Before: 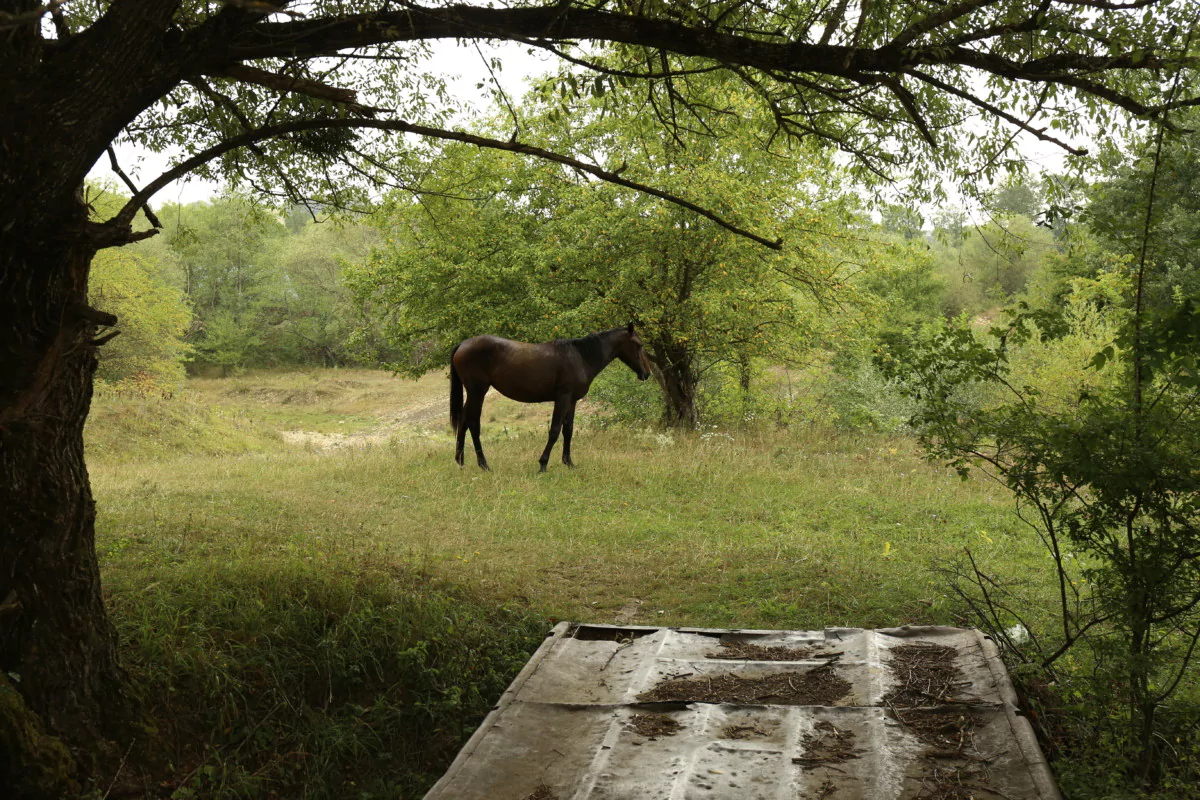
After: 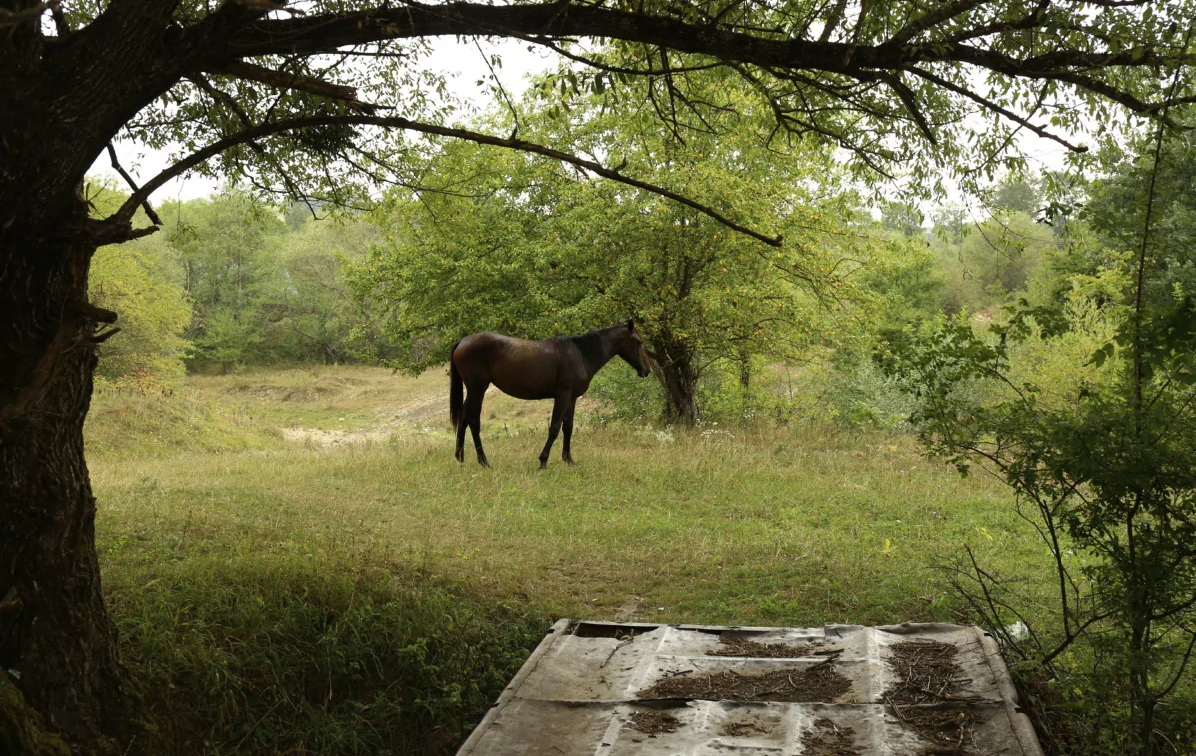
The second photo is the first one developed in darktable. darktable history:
crop: top 0.434%, right 0.262%, bottom 5.054%
